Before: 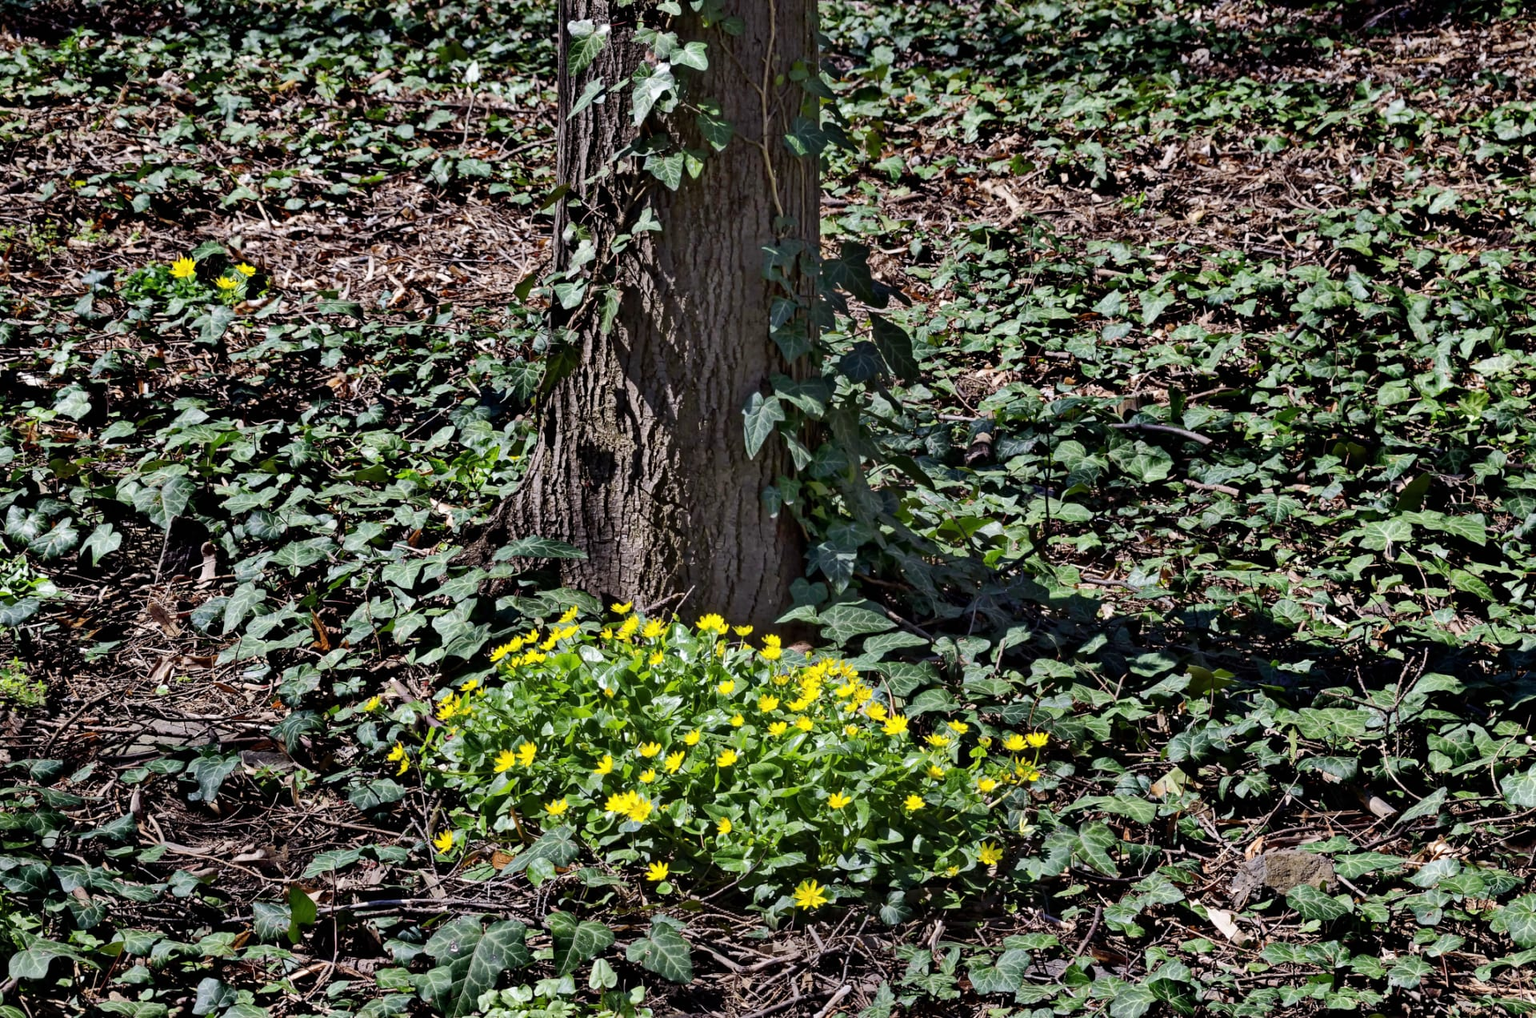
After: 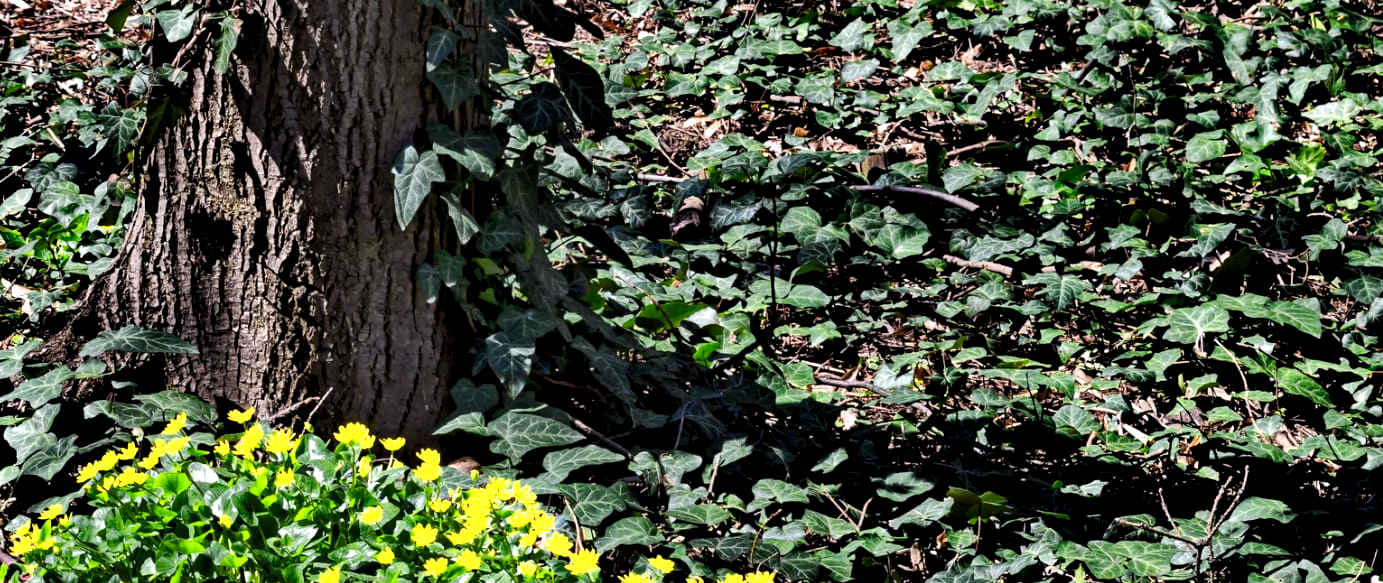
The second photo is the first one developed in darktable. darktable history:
levels: levels [0.052, 0.496, 0.908]
crop and rotate: left 27.938%, top 27.046%, bottom 27.046%
exposure: exposure 0.2 EV, compensate highlight preservation false
color zones: curves: ch0 [(0, 0.485) (0.178, 0.476) (0.261, 0.623) (0.411, 0.403) (0.708, 0.603) (0.934, 0.412)]; ch1 [(0.003, 0.485) (0.149, 0.496) (0.229, 0.584) (0.326, 0.551) (0.484, 0.262) (0.757, 0.643)]
